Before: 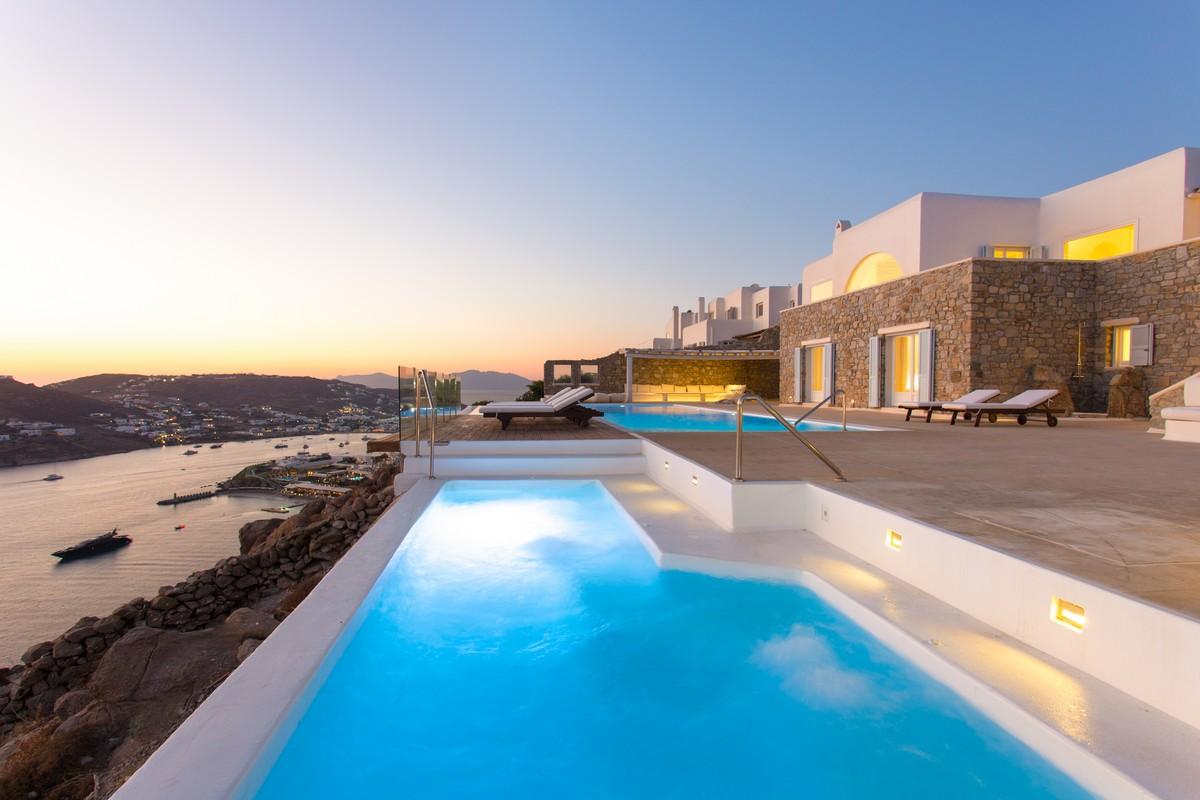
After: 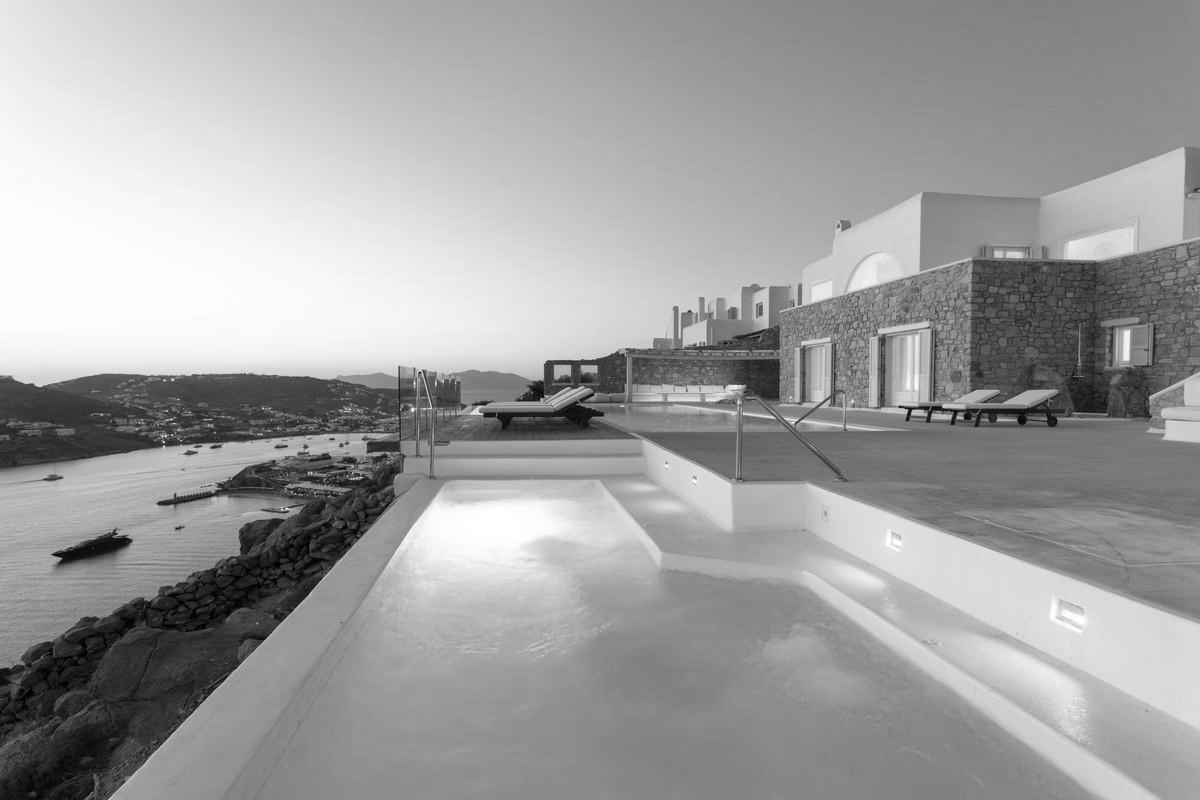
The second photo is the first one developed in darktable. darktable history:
color correction: highlights a* 4.02, highlights b* 4.98, shadows a* -7.55, shadows b* 4.98
monochrome: on, module defaults
